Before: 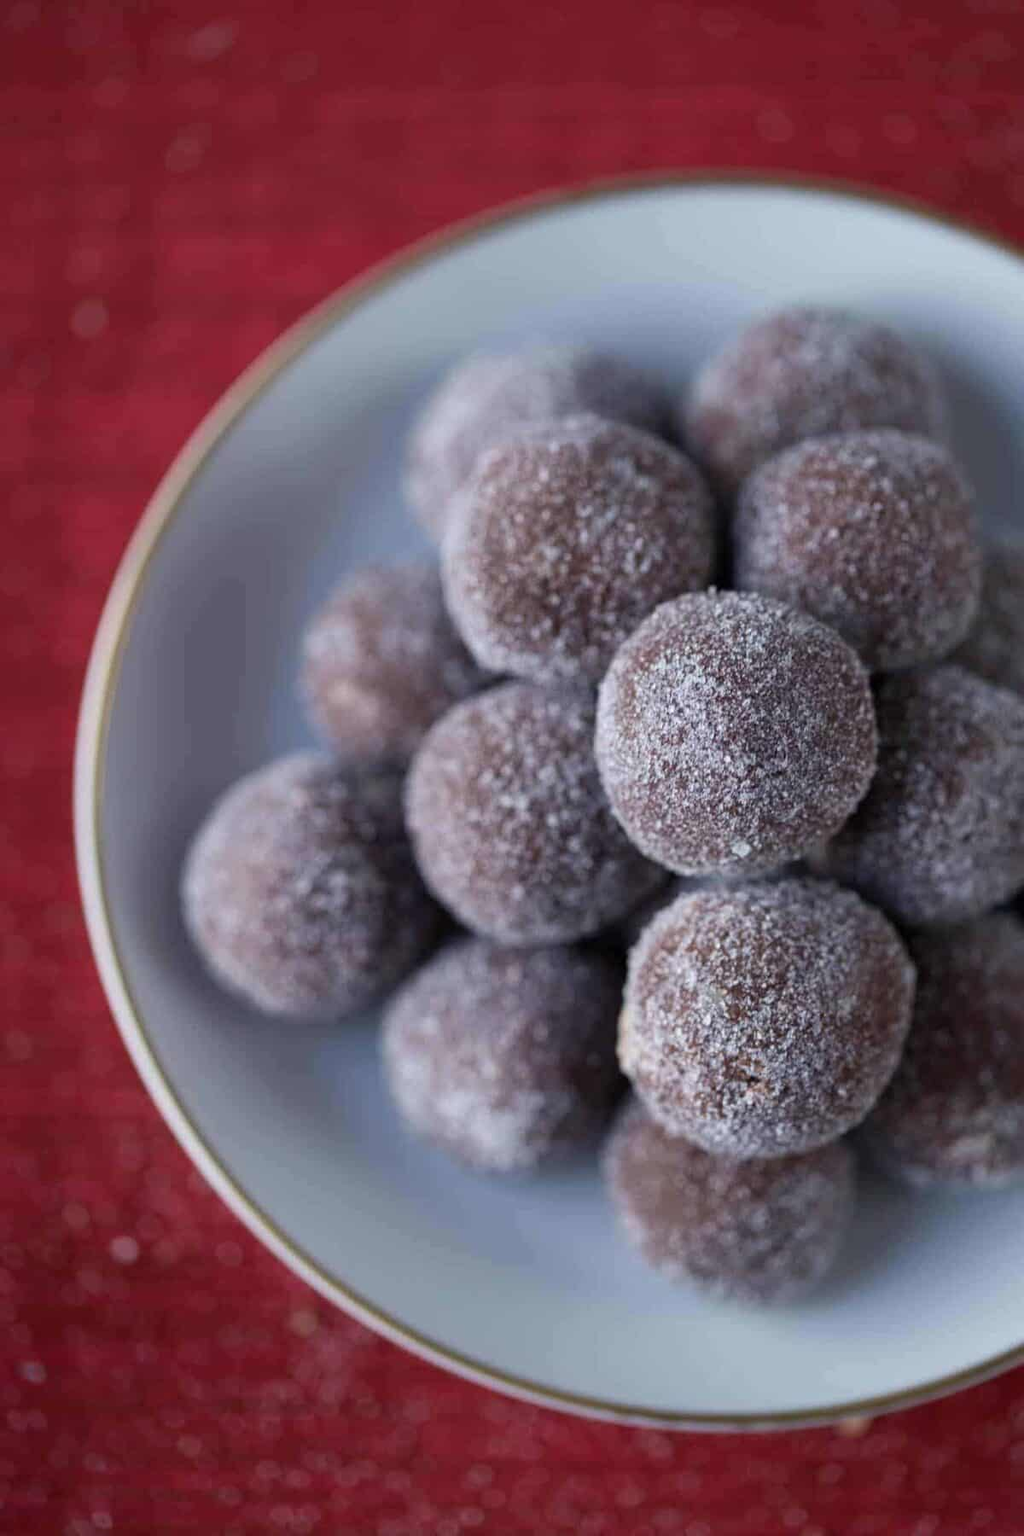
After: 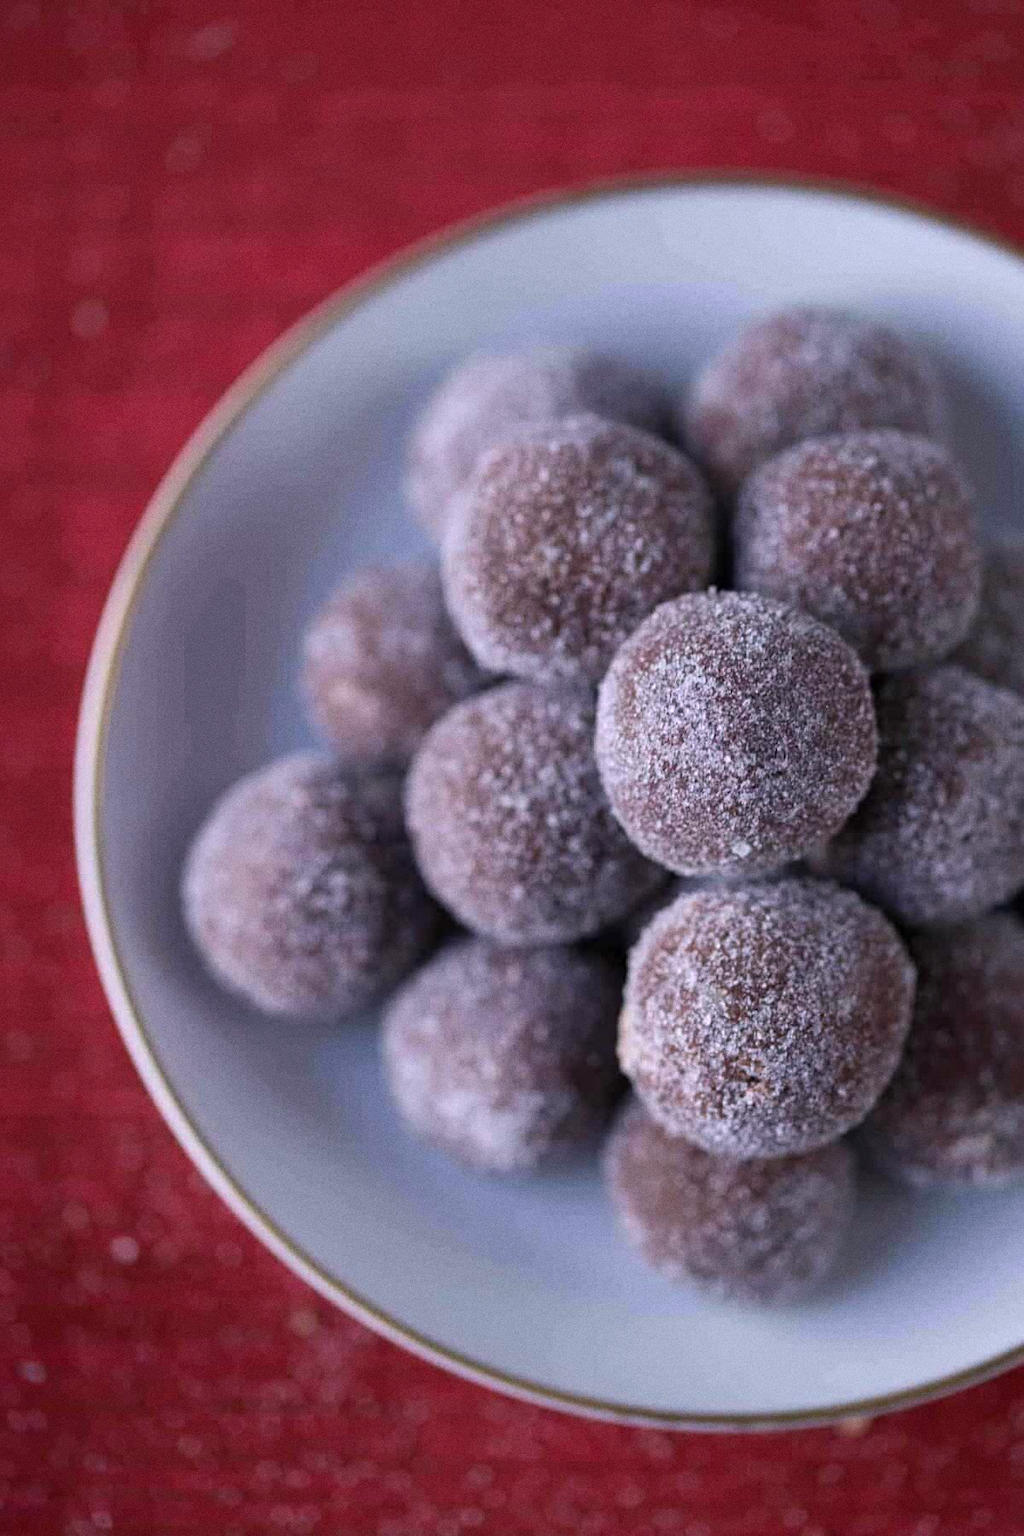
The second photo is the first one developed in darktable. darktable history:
white balance: red 1.05, blue 1.072
grain: coarseness 0.09 ISO
